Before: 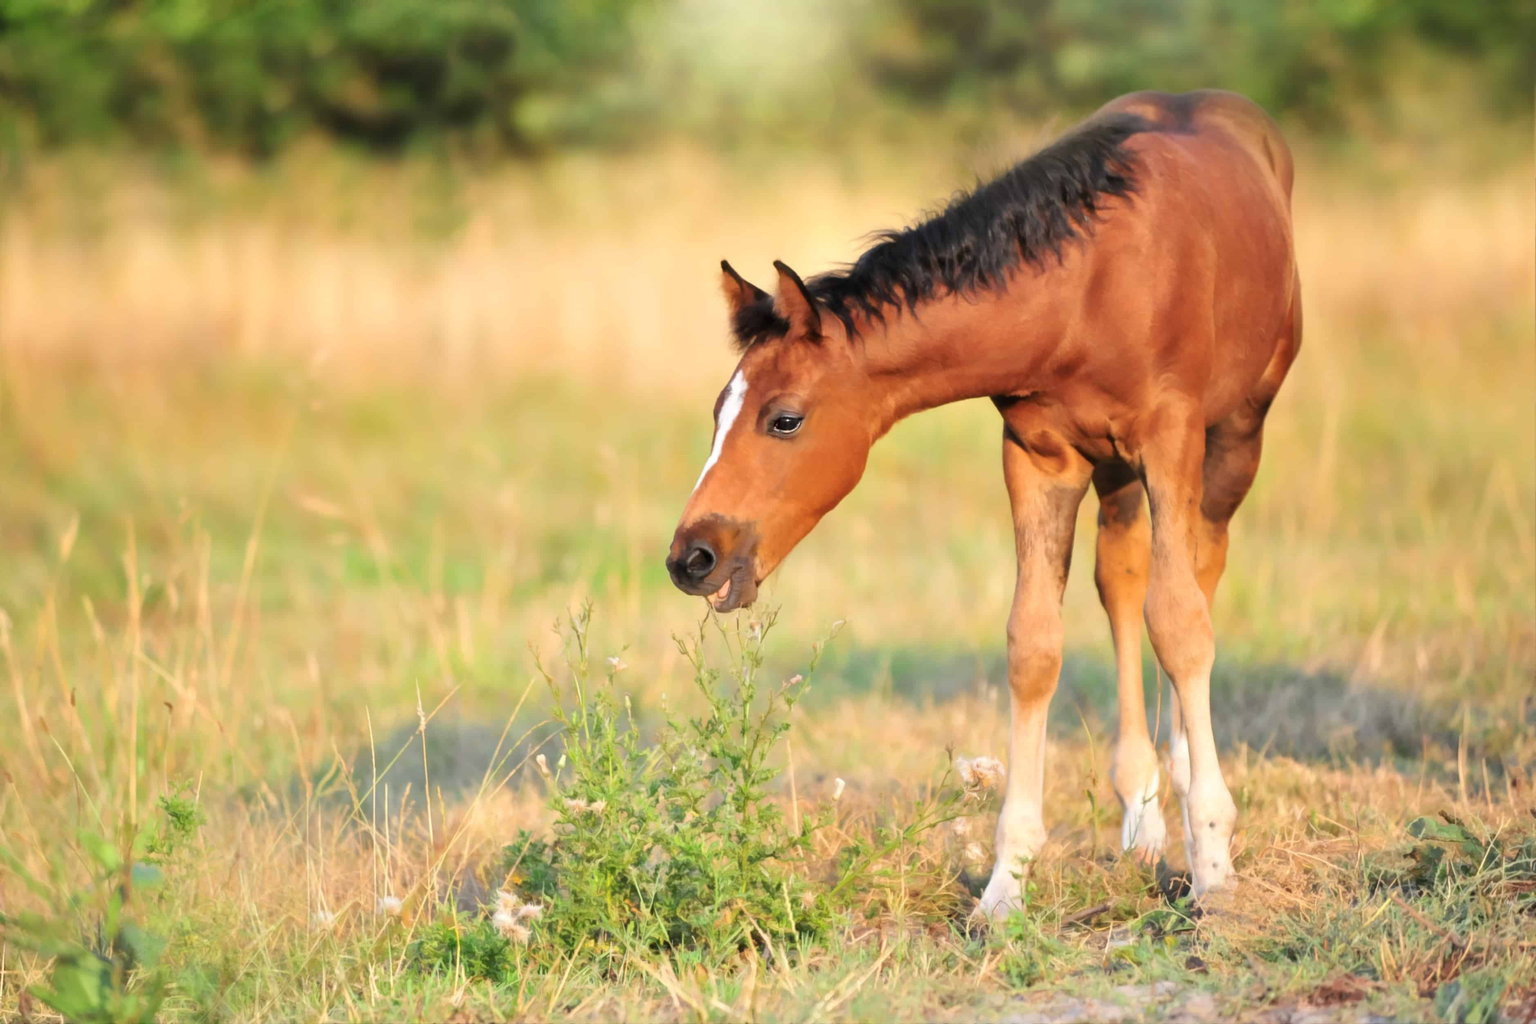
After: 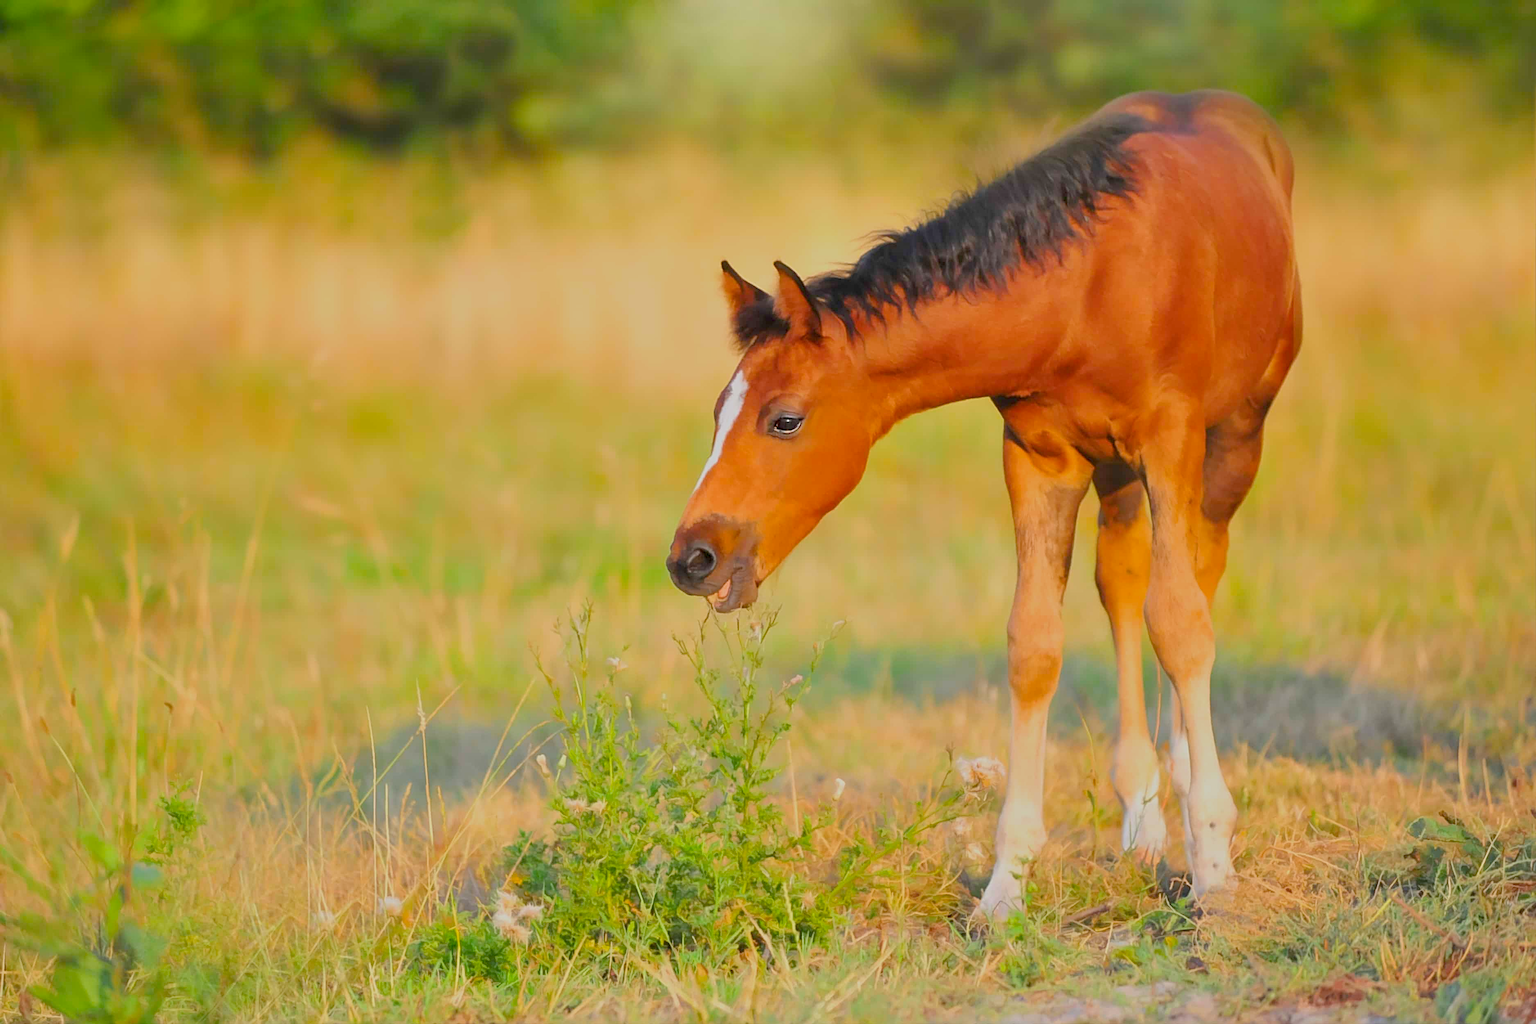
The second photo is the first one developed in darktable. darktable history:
color balance rgb: perceptual saturation grading › global saturation 29.356%, contrast -29.389%
sharpen: radius 2.843, amount 0.716
tone equalizer: on, module defaults
